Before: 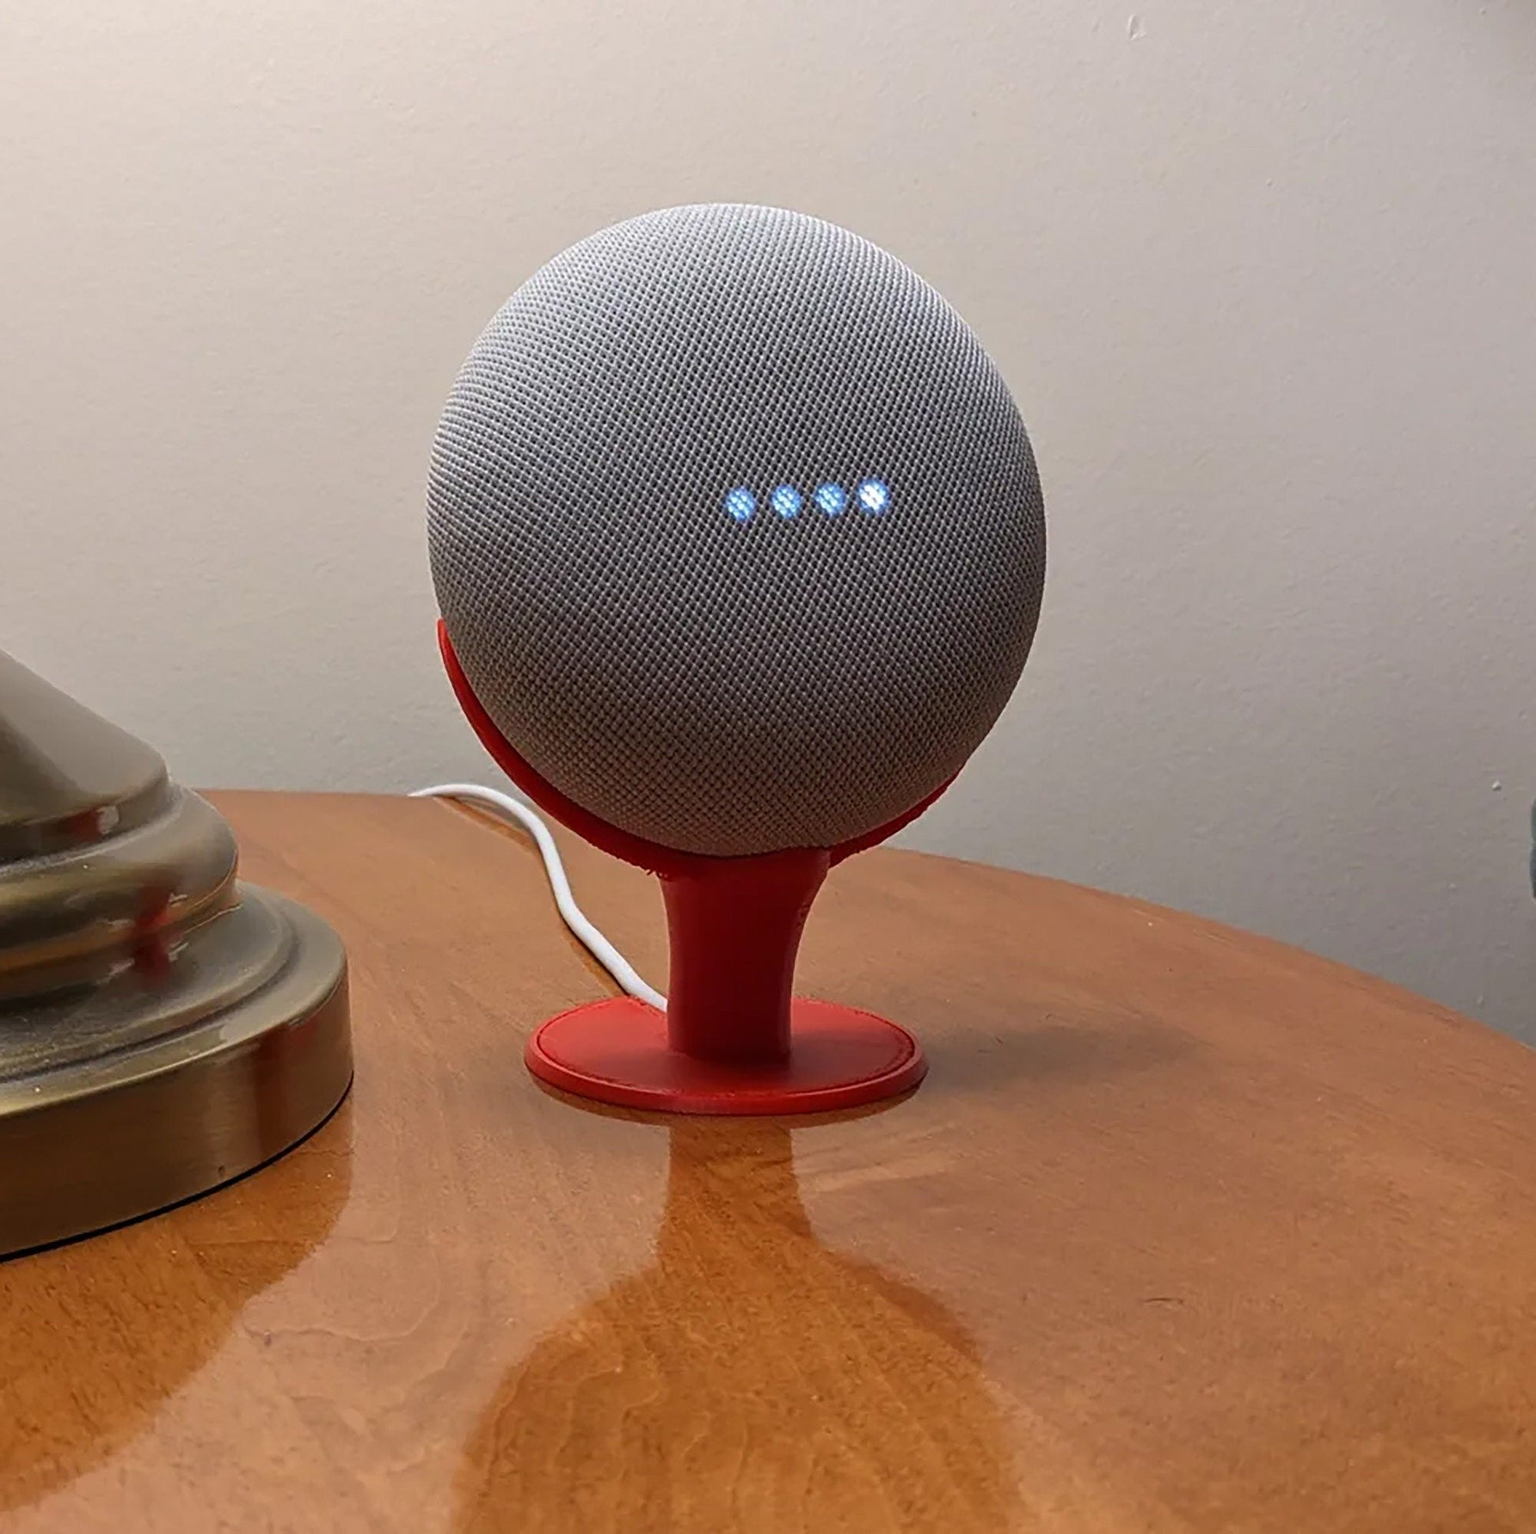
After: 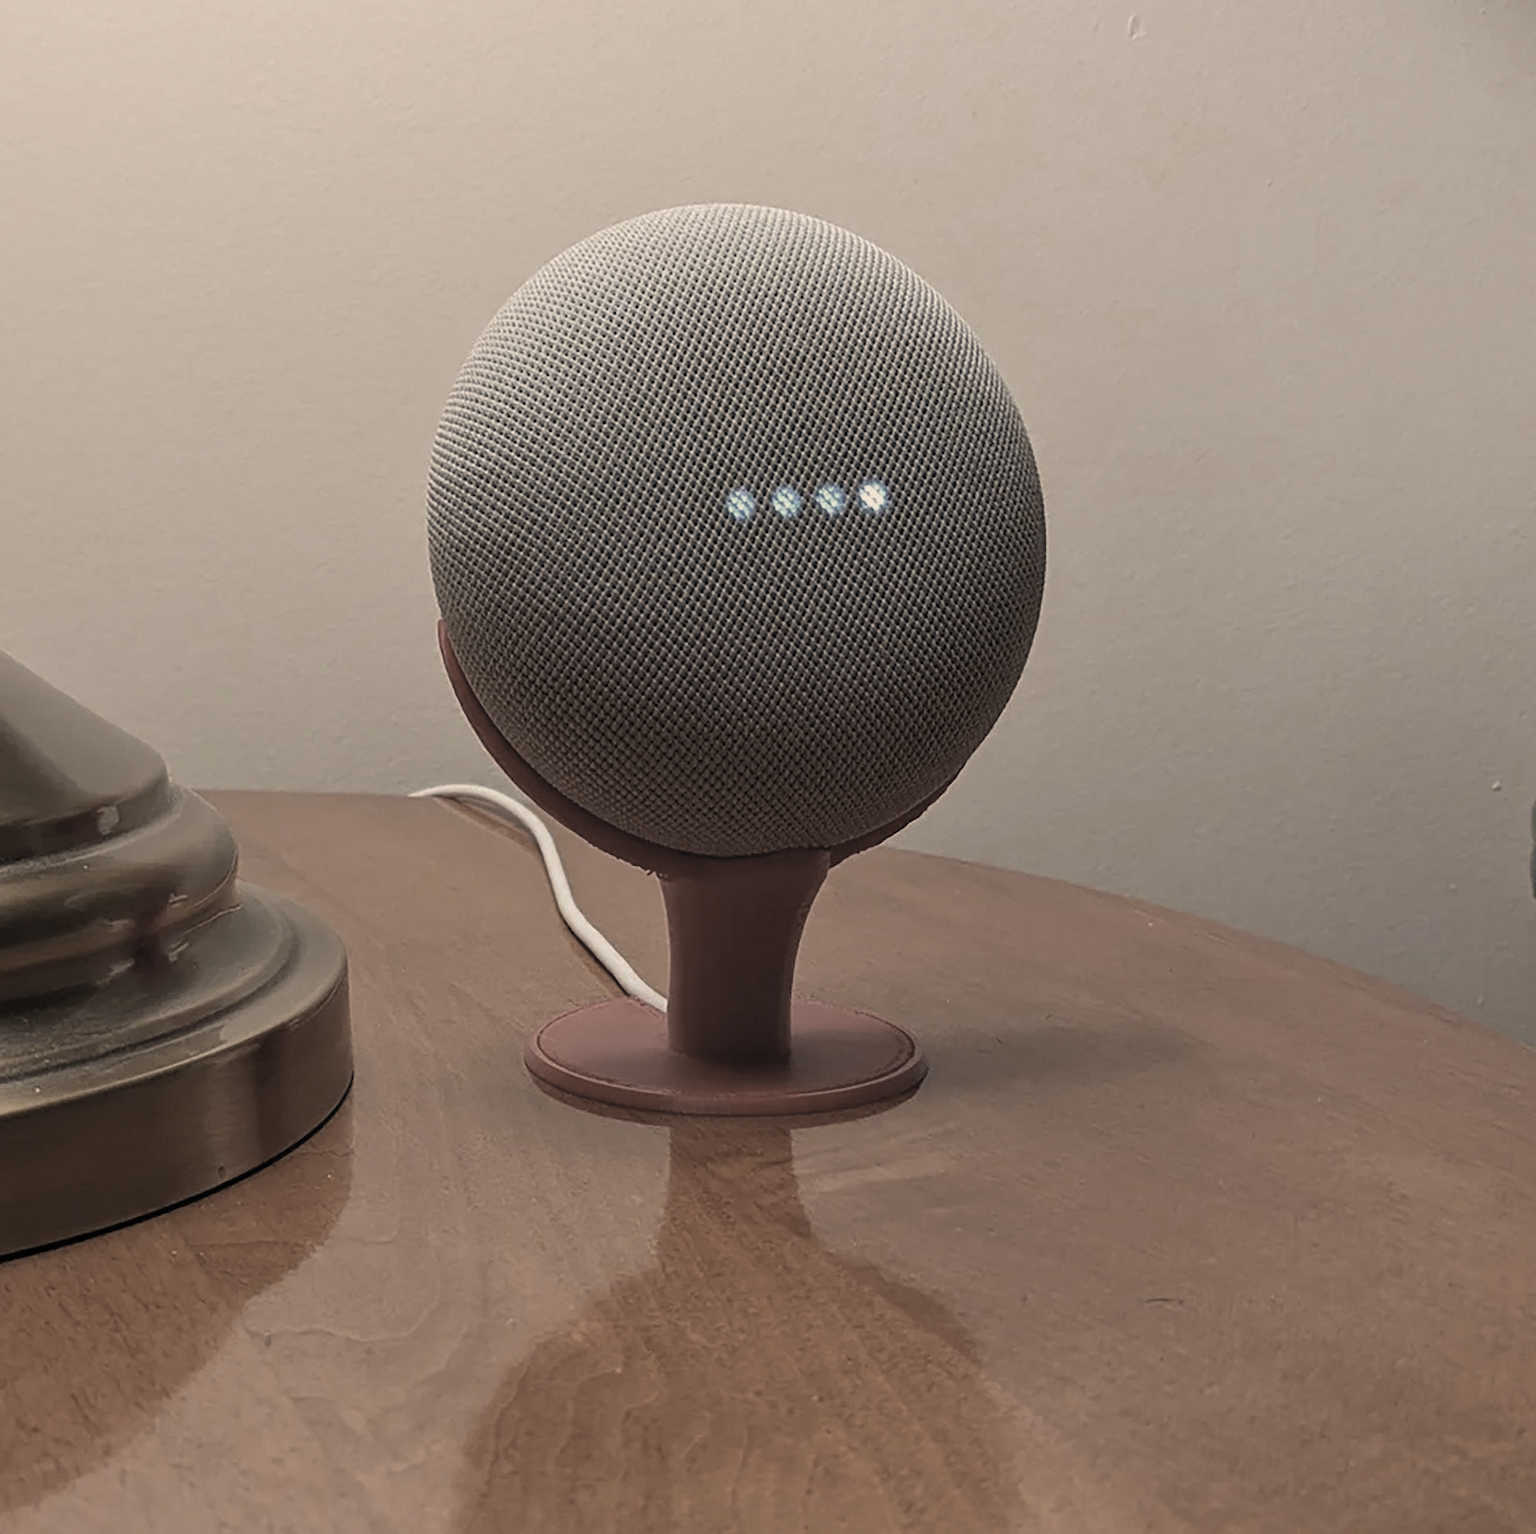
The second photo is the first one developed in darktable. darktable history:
white balance: red 1.123, blue 0.83
color zones: curves: ch0 [(0, 0.487) (0.241, 0.395) (0.434, 0.373) (0.658, 0.412) (0.838, 0.487)]; ch1 [(0, 0) (0.053, 0.053) (0.211, 0.202) (0.579, 0.259) (0.781, 0.241)]
